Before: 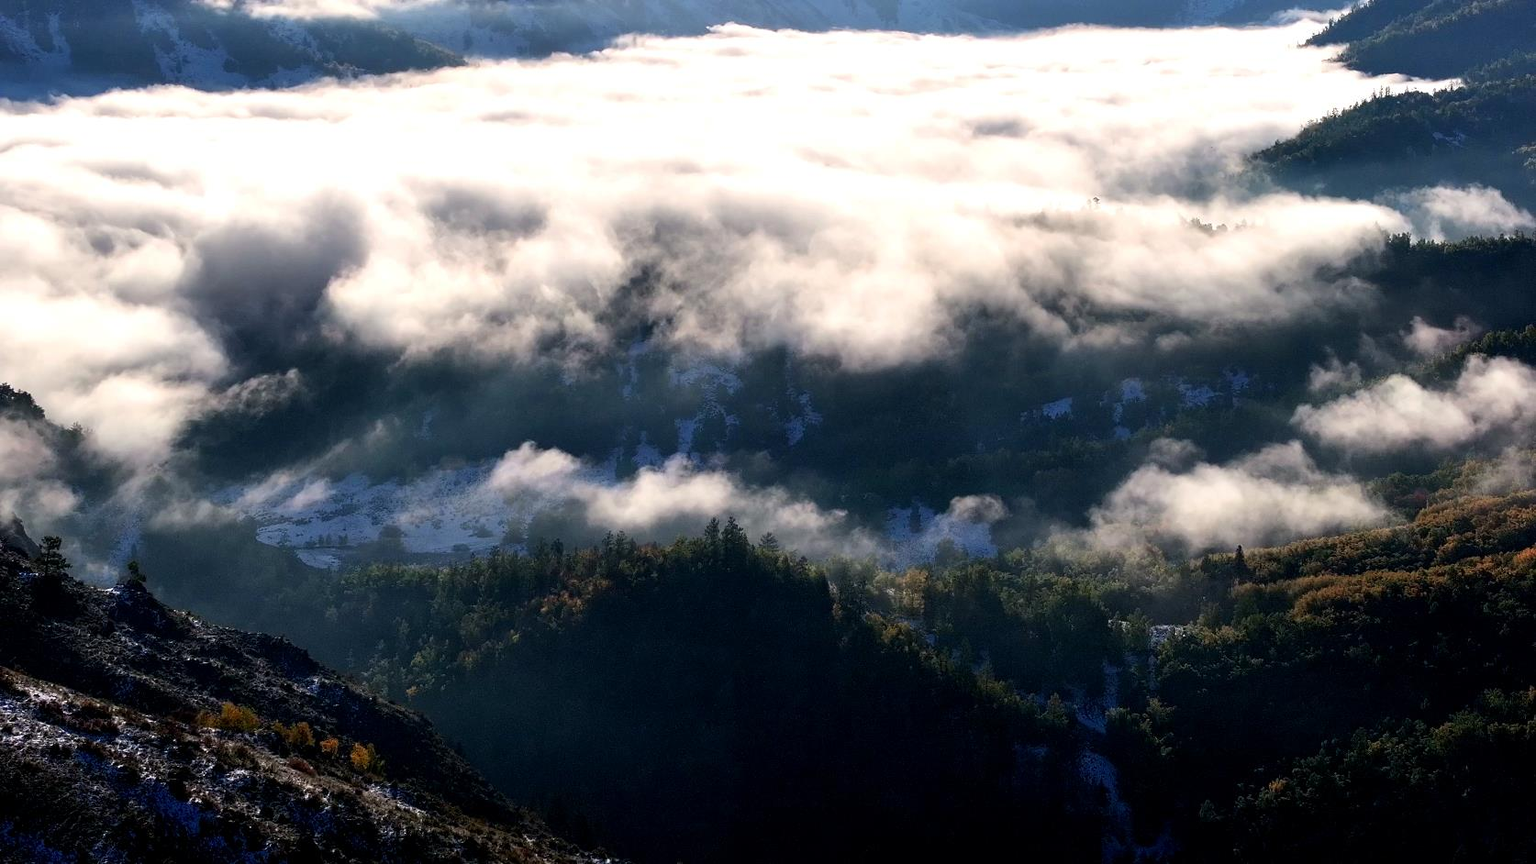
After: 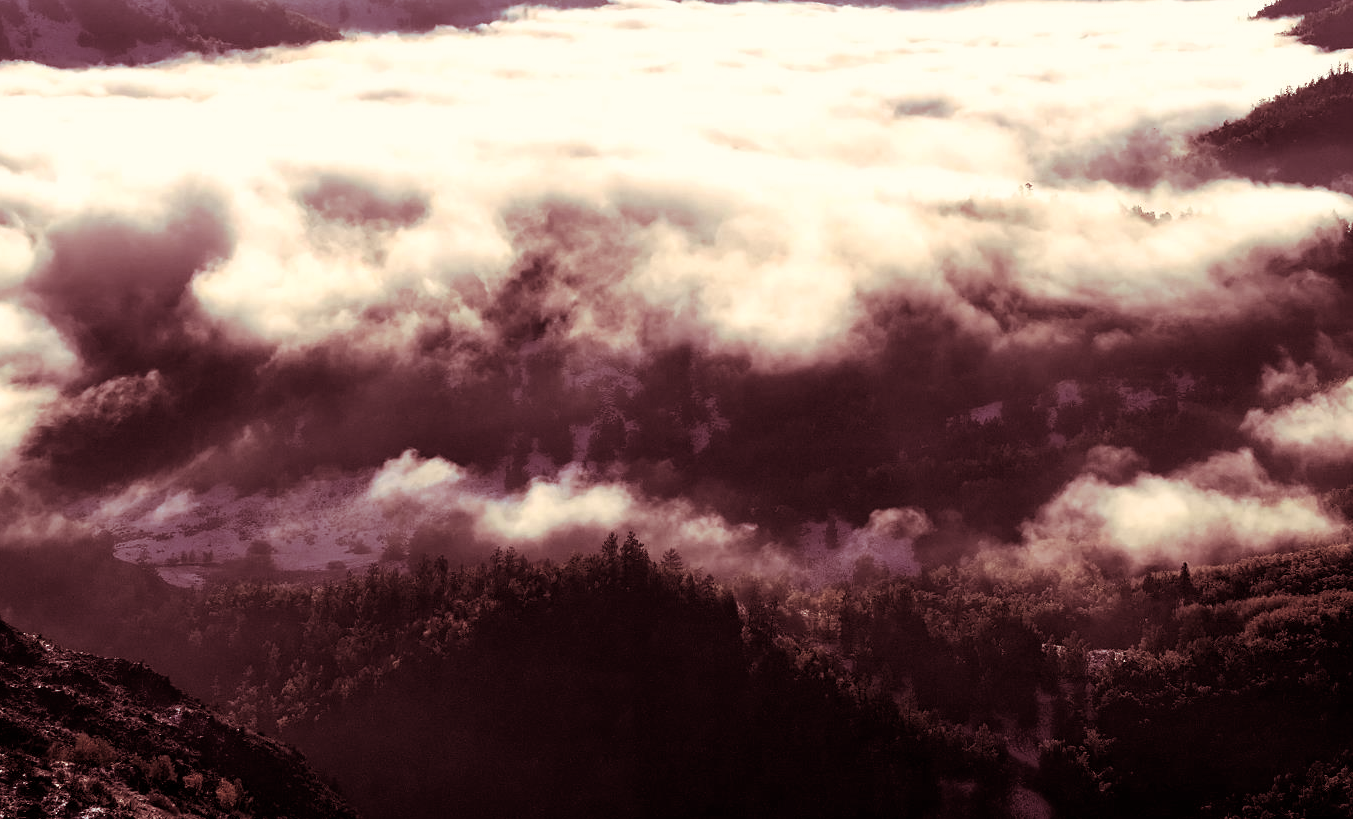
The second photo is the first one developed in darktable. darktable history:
split-toning: highlights › saturation 0, balance -61.83
crop: left 9.929%, top 3.475%, right 9.188%, bottom 9.529%
white balance: red 1.029, blue 0.92
